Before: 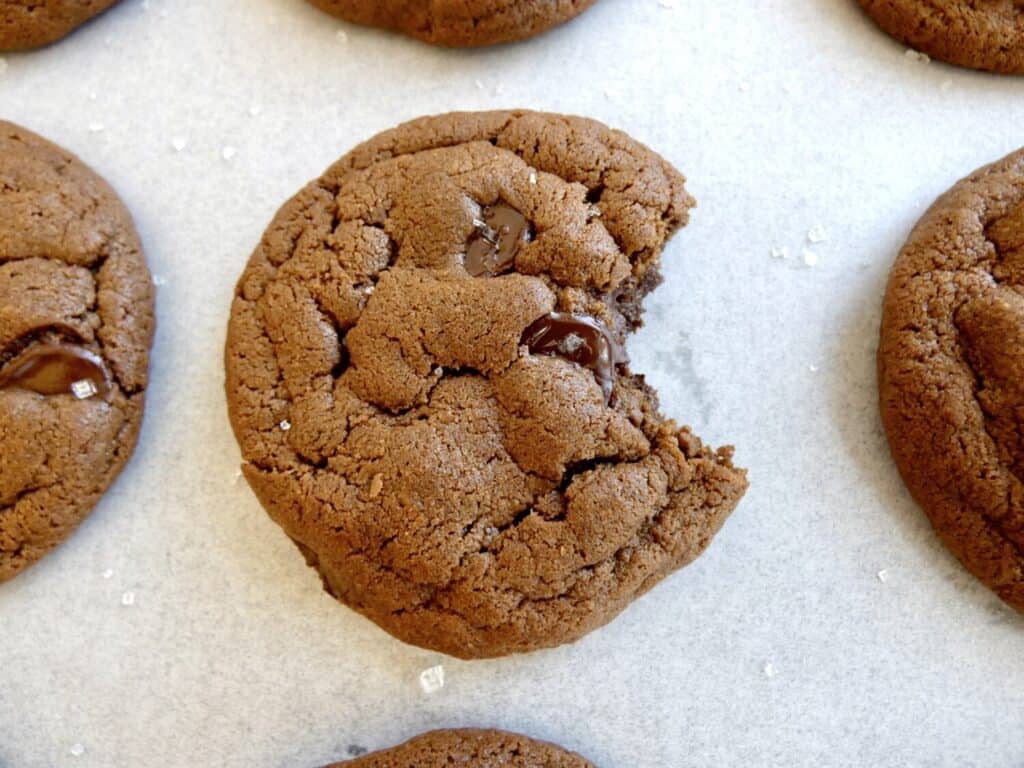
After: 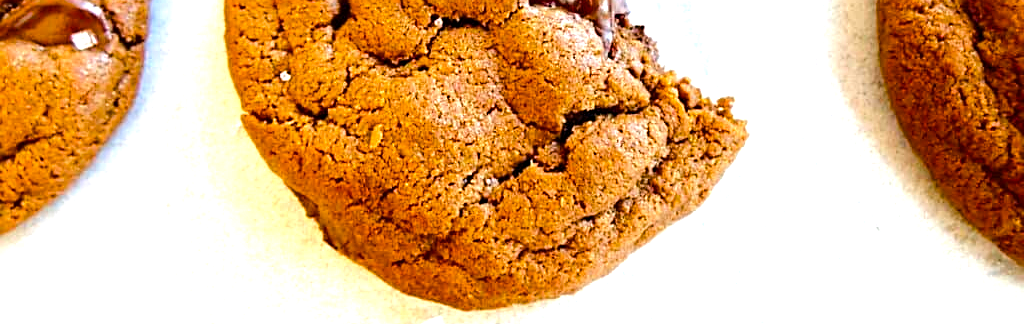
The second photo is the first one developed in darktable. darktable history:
tone equalizer: -8 EV -0.417 EV, -7 EV -0.389 EV, -6 EV -0.333 EV, -5 EV -0.222 EV, -3 EV 0.222 EV, -2 EV 0.333 EV, -1 EV 0.389 EV, +0 EV 0.417 EV, edges refinement/feathering 500, mask exposure compensation -1.57 EV, preserve details no
color balance rgb: perceptual saturation grading › global saturation 25%, perceptual brilliance grading › mid-tones 10%, perceptual brilliance grading › shadows 15%, global vibrance 20%
sharpen: on, module defaults
exposure: exposure 0.7 EV, compensate highlight preservation false
crop: top 45.551%, bottom 12.262%
